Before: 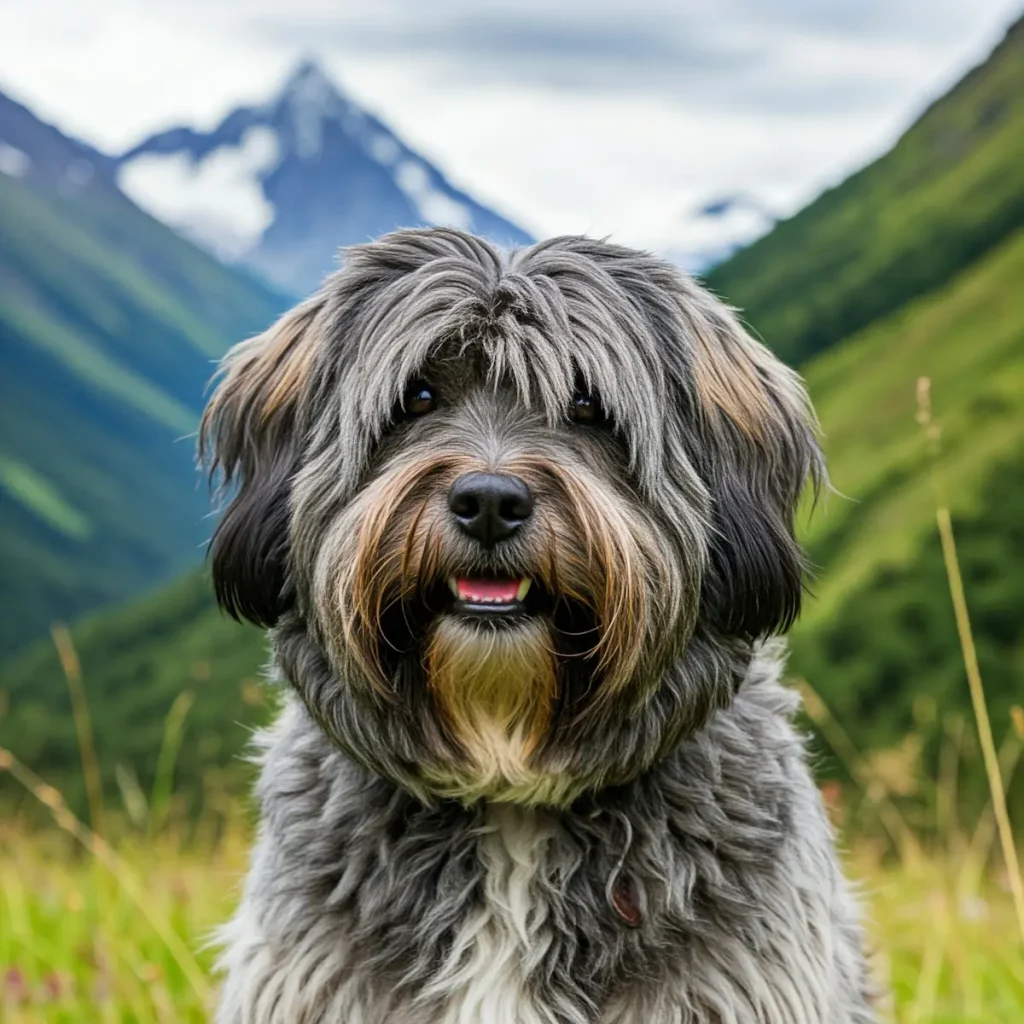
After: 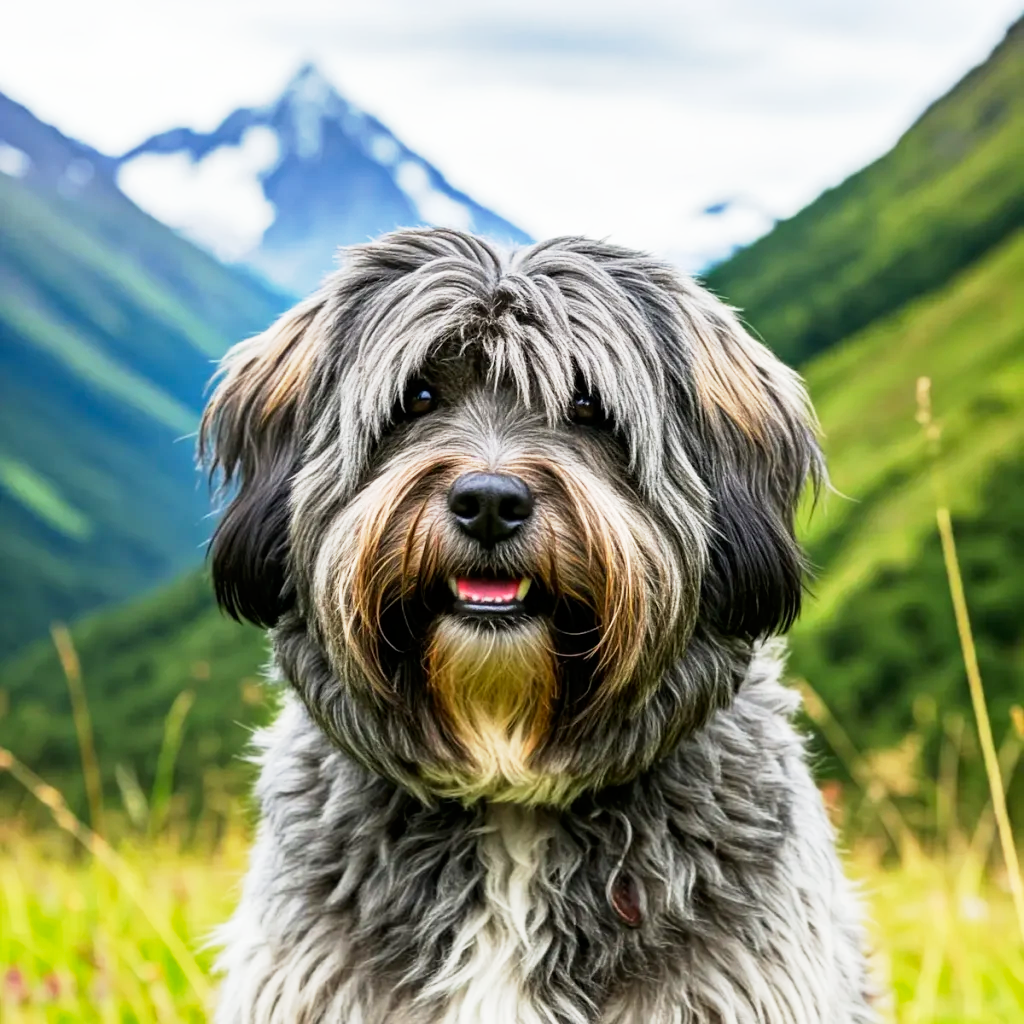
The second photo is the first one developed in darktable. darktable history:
base curve: curves: ch0 [(0, 0) (0.005, 0.002) (0.193, 0.295) (0.399, 0.664) (0.75, 0.928) (1, 1)], preserve colors none
tone equalizer: smoothing diameter 24.77%, edges refinement/feathering 14.42, preserve details guided filter
